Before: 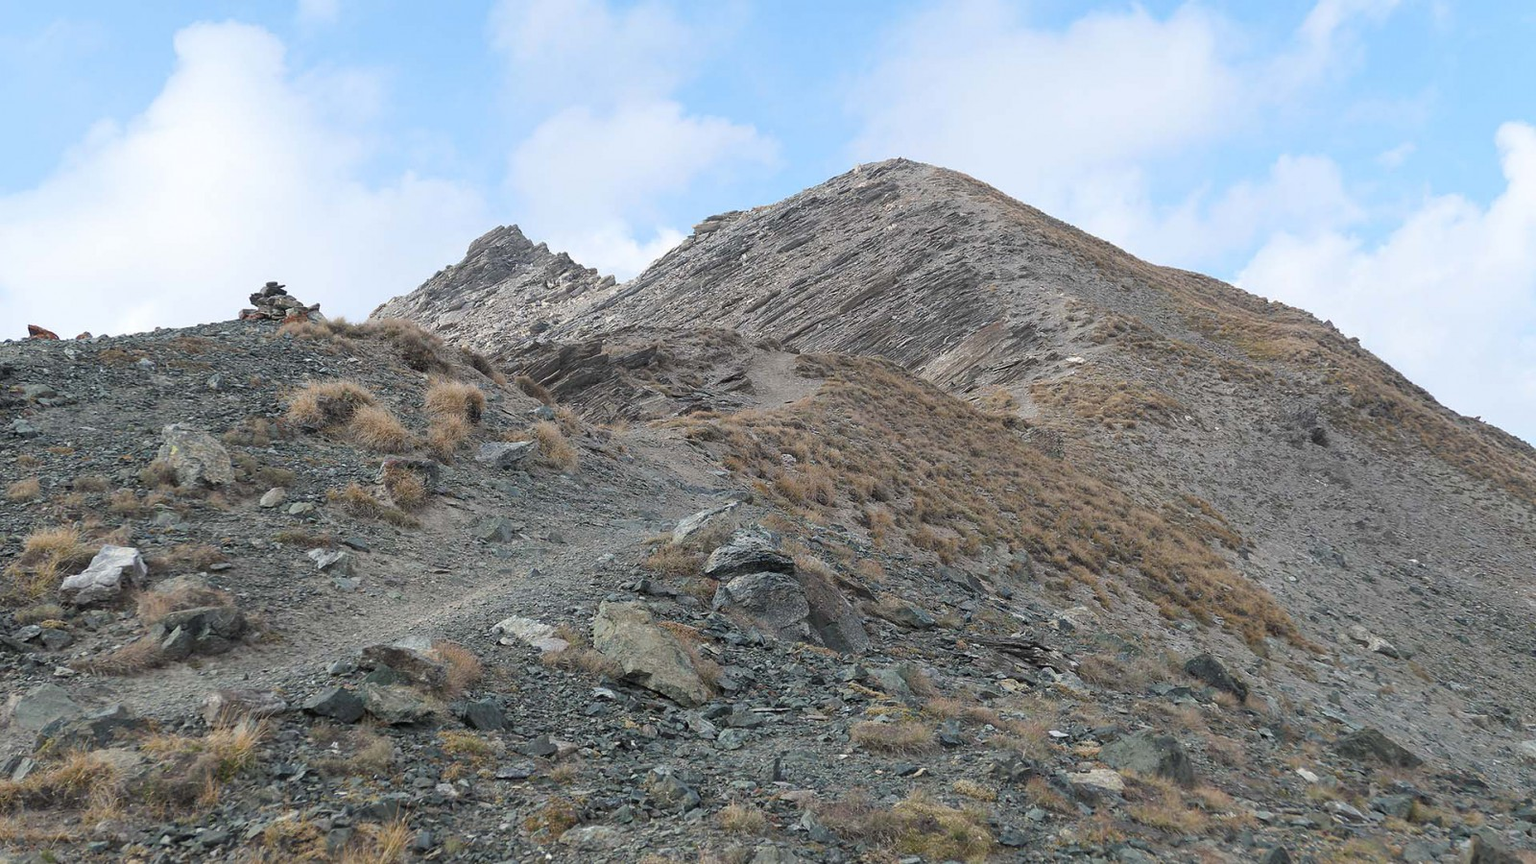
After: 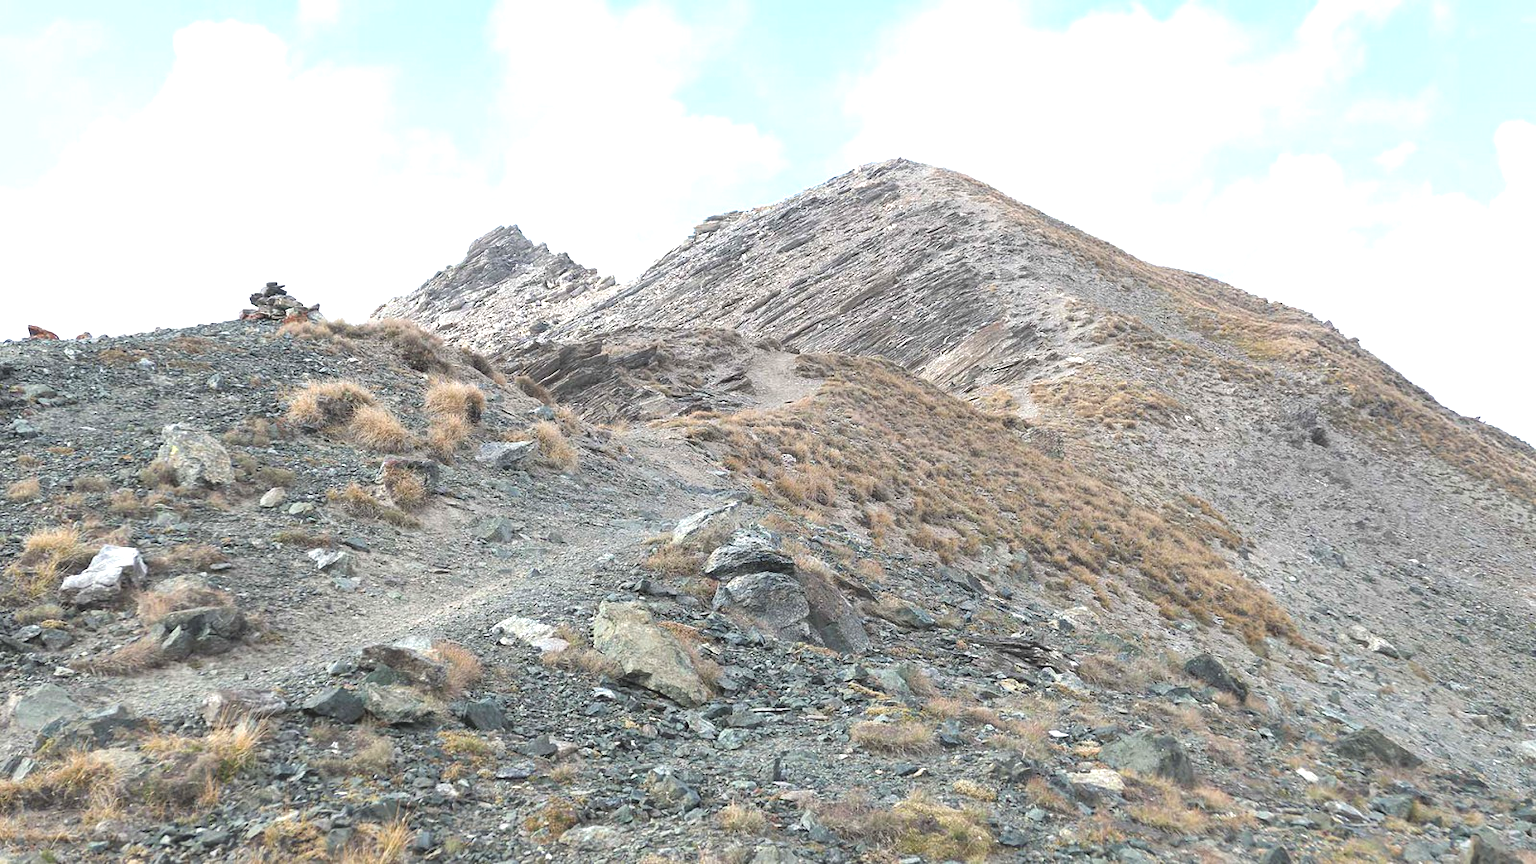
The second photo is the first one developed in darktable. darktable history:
exposure: black level correction -0.005, exposure 1.008 EV, compensate highlight preservation false
